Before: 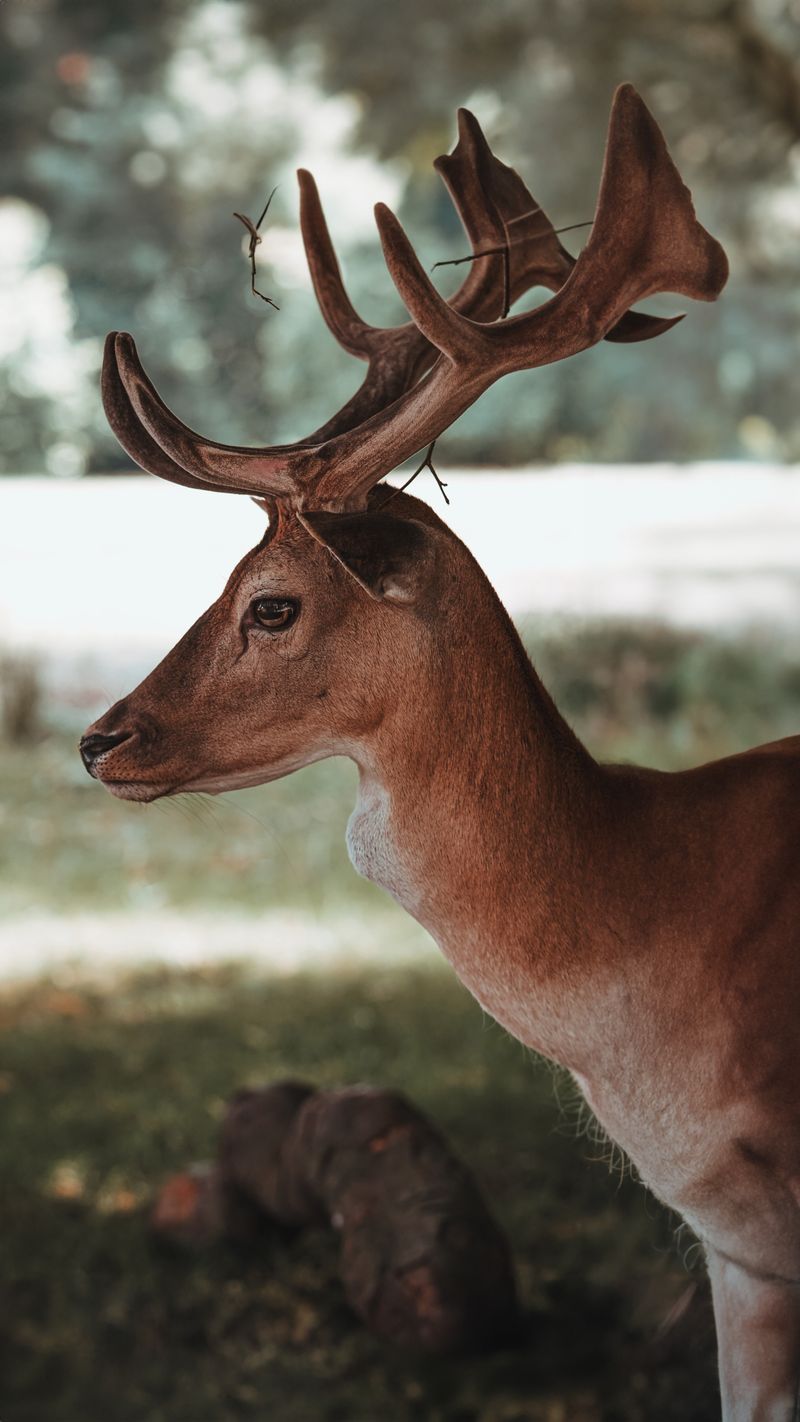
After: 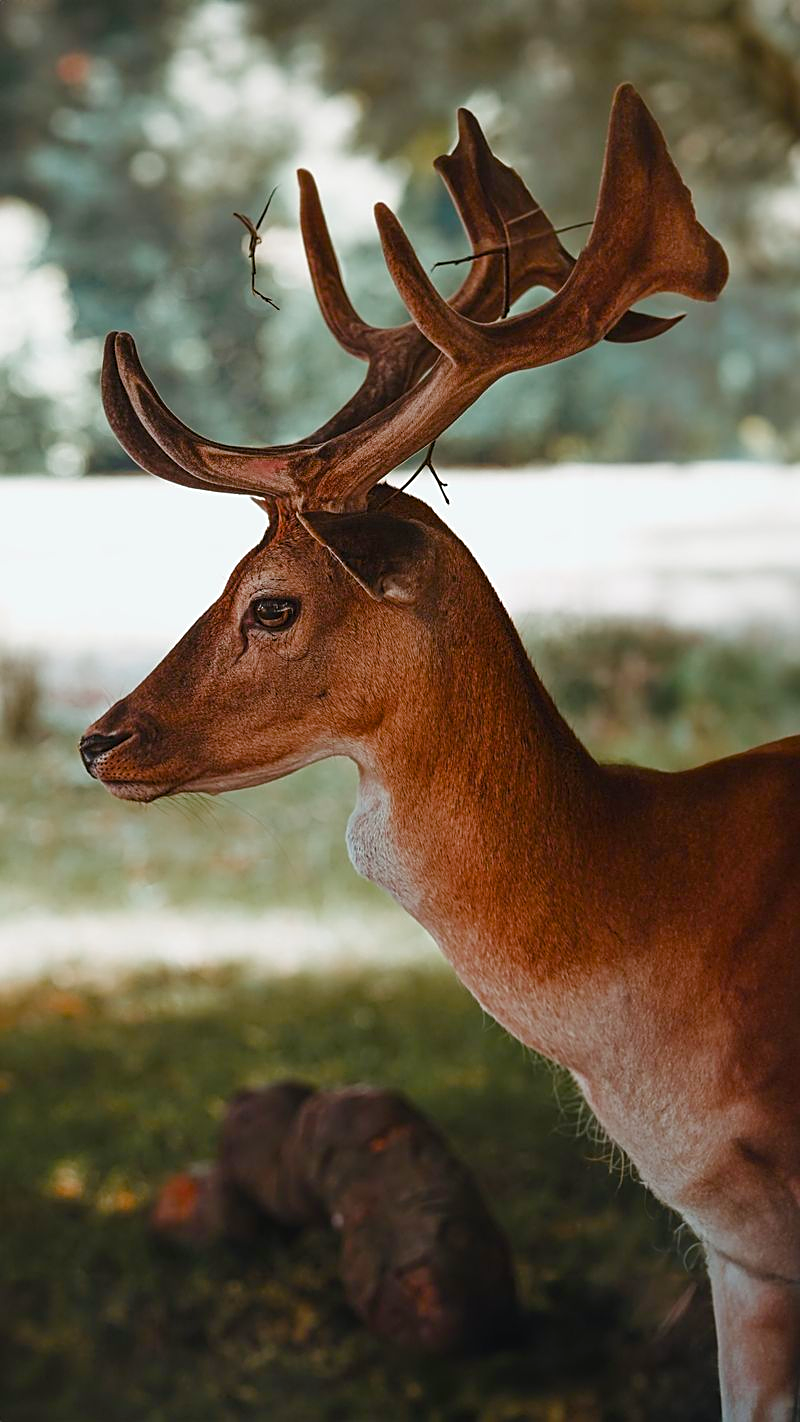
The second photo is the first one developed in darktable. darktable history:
sharpen: on, module defaults
color balance rgb: shadows lift › chroma 1.041%, shadows lift › hue 242.72°, perceptual saturation grading › global saturation 0.704%, perceptual saturation grading › highlights -29.327%, perceptual saturation grading › mid-tones 29.227%, perceptual saturation grading › shadows 58.918%, global vibrance 29.547%
